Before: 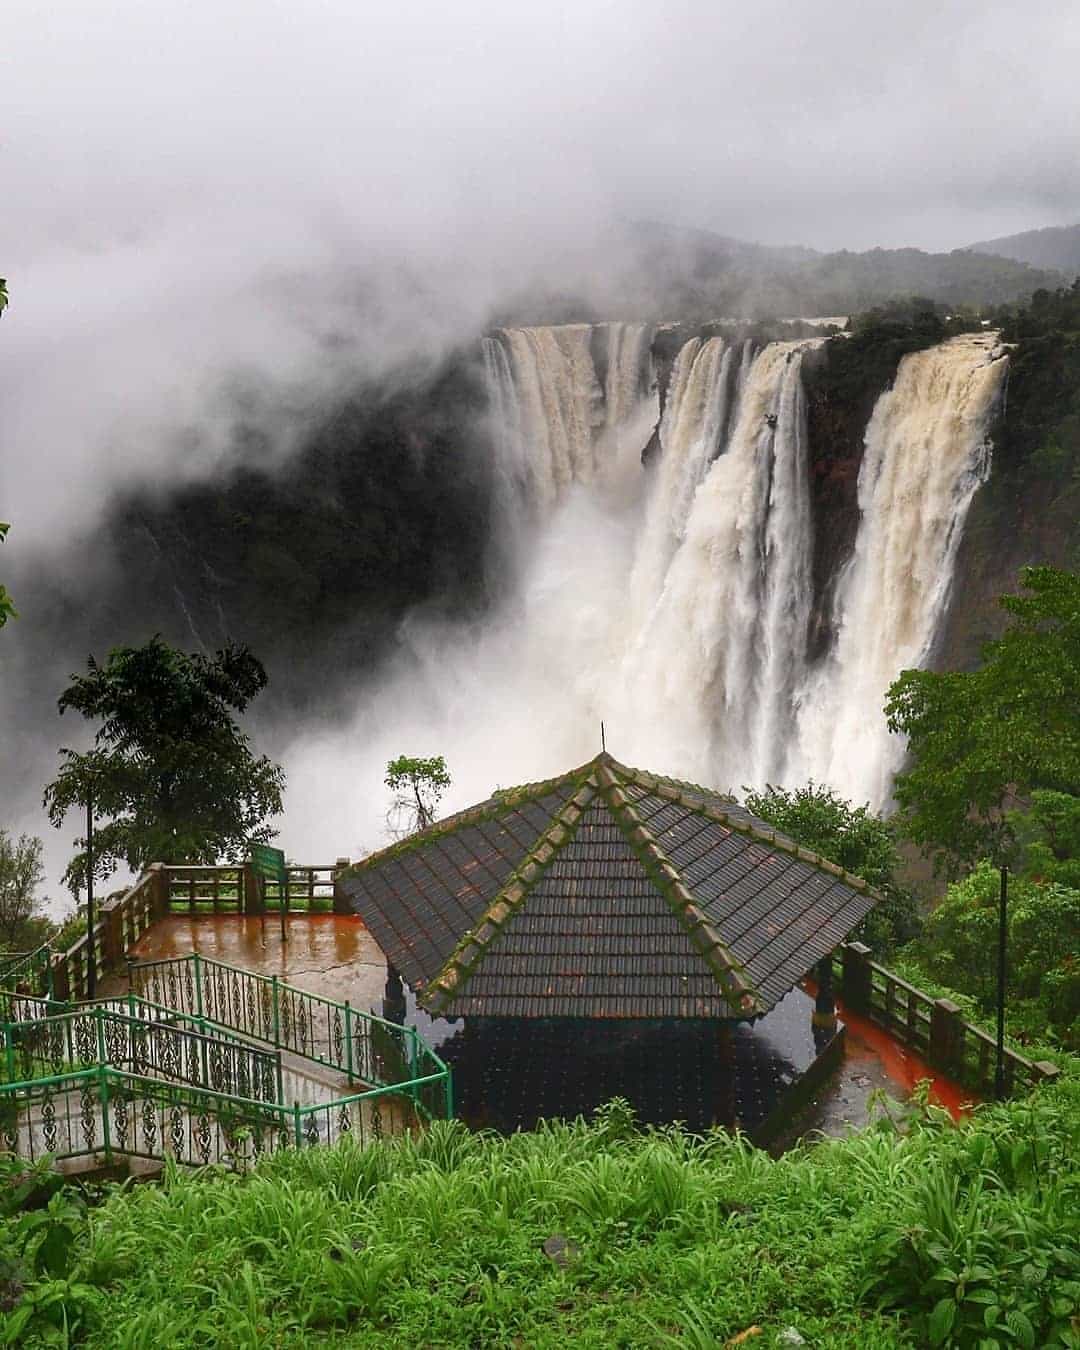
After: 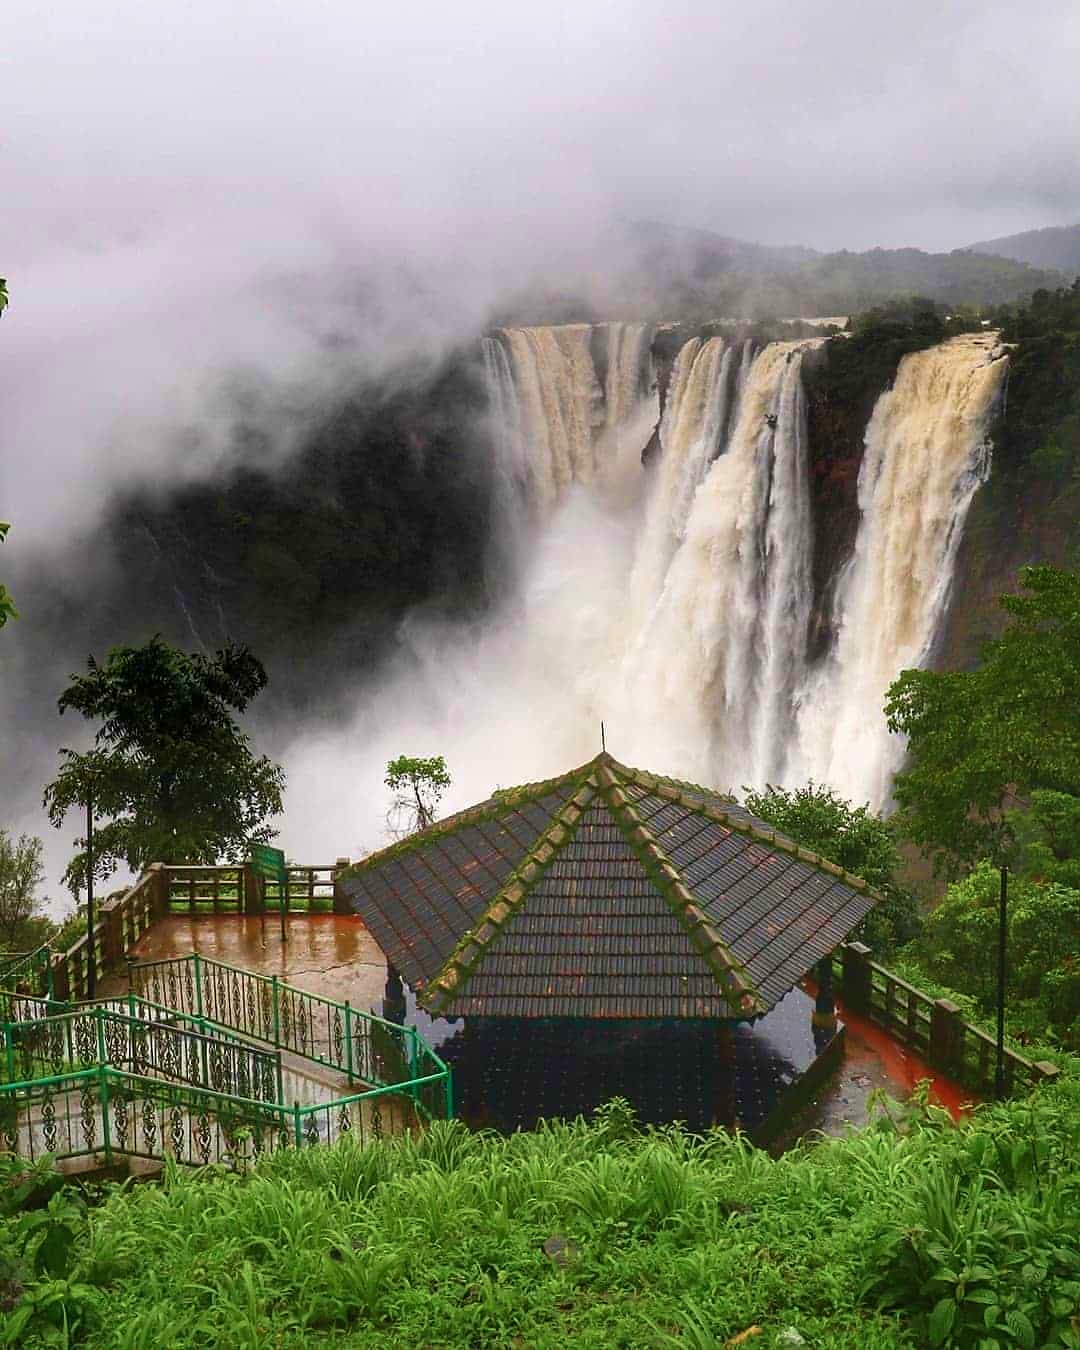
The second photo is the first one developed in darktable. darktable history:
exposure: compensate highlight preservation false
velvia: strength 45%
